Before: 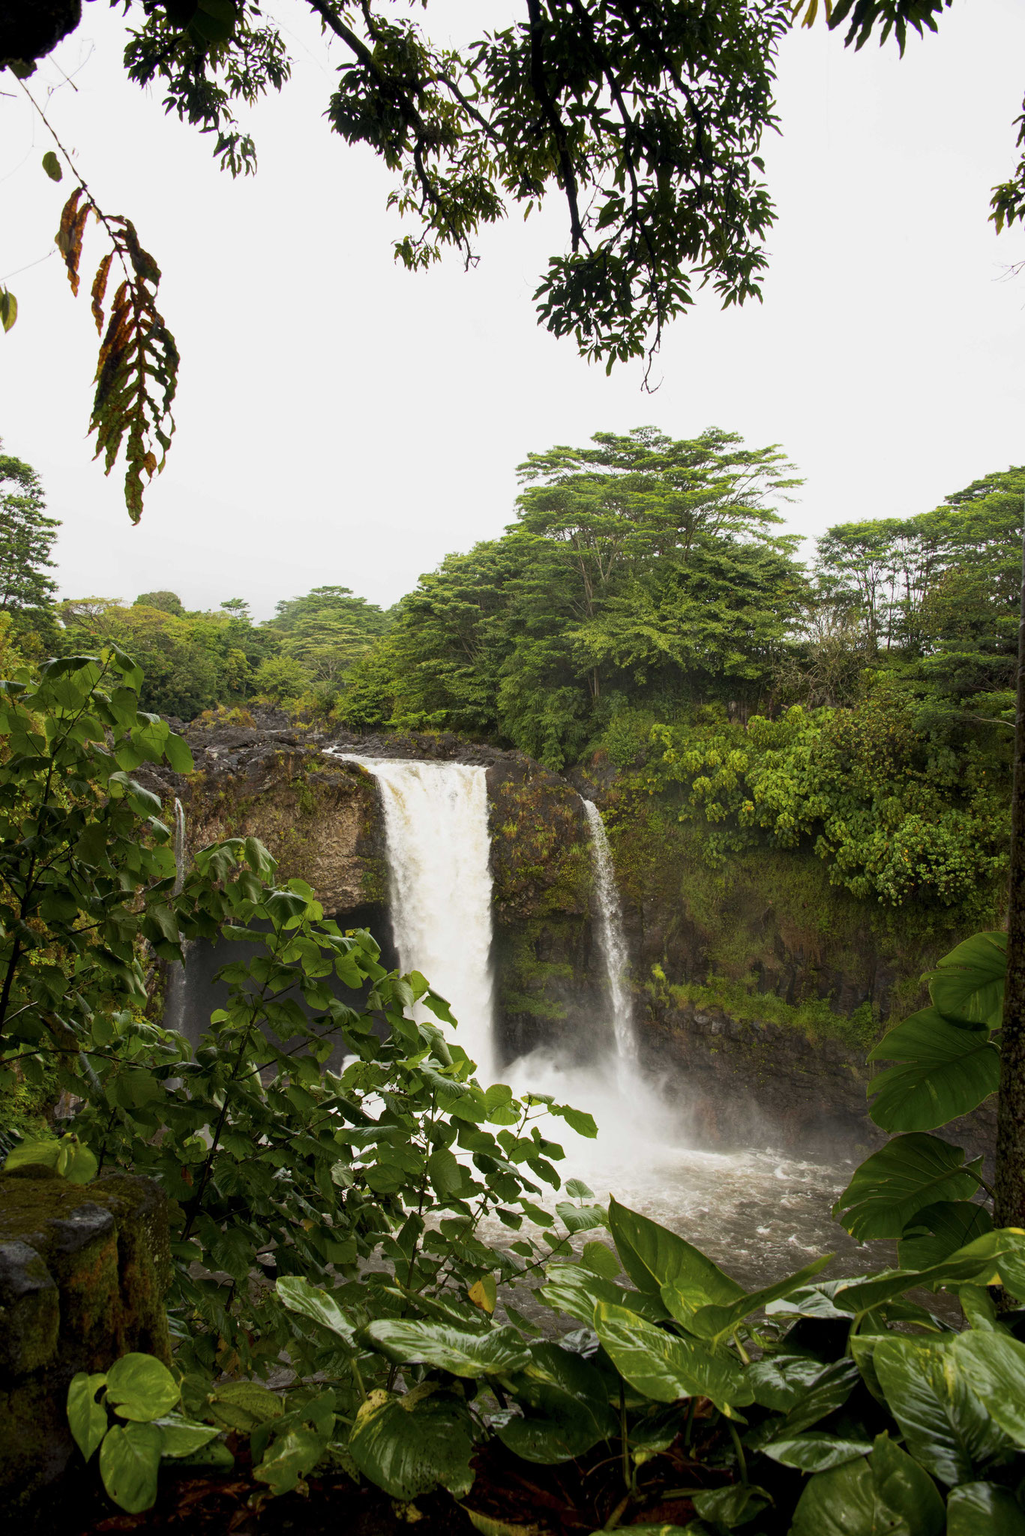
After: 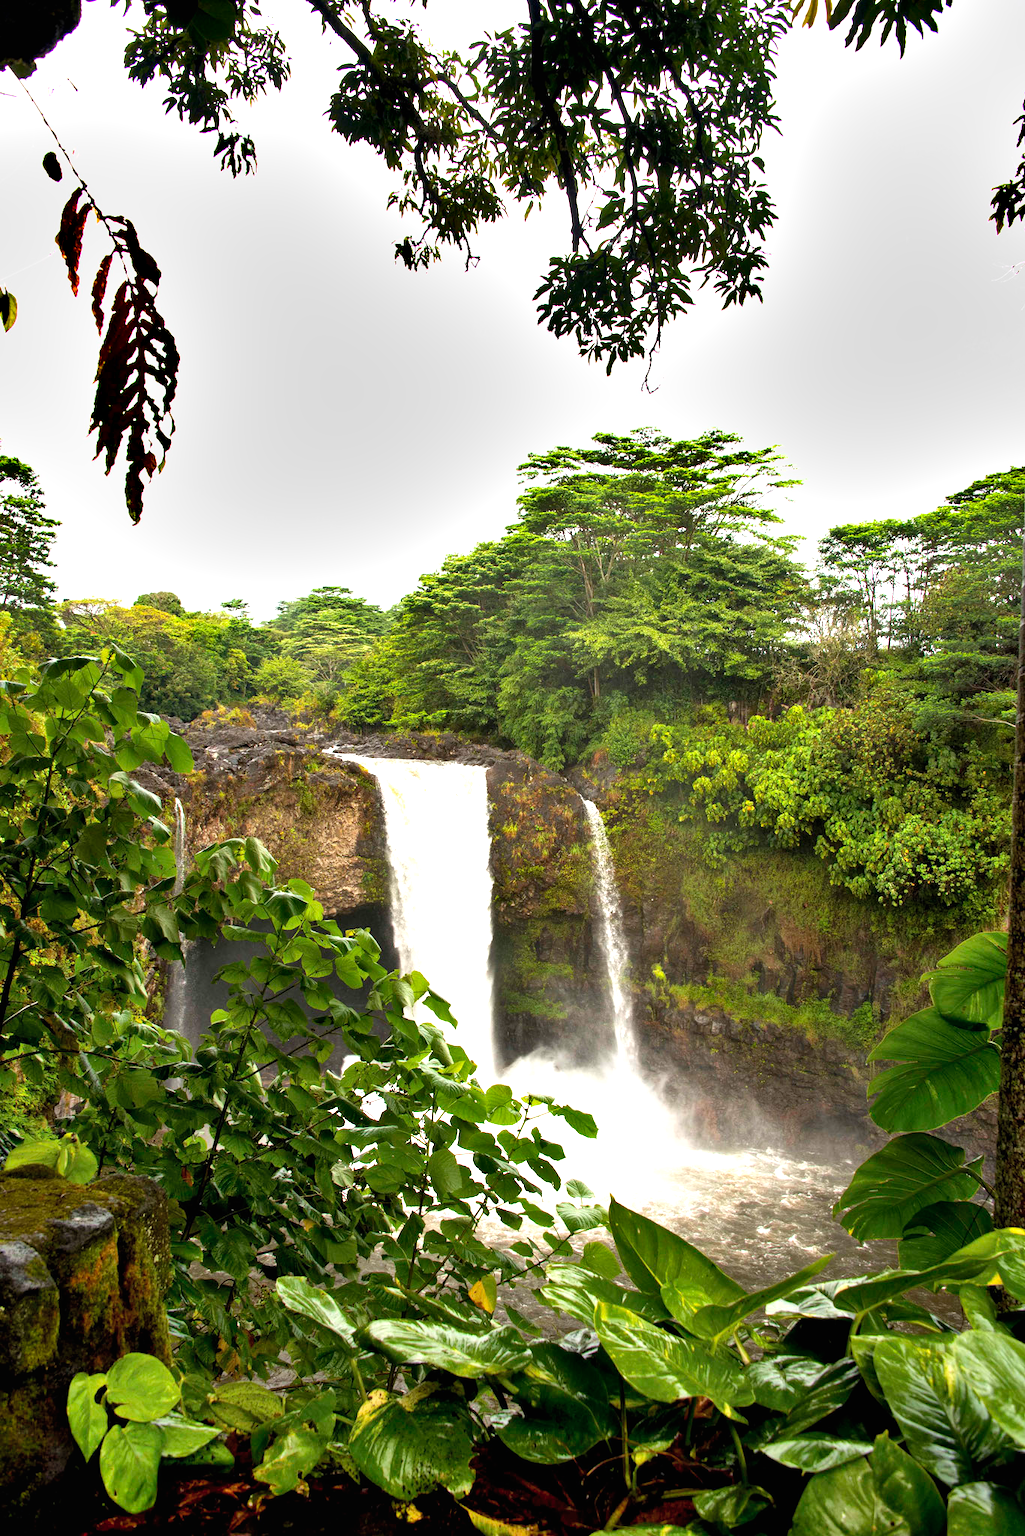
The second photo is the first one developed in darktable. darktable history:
exposure: black level correction 0, exposure 1.102 EV, compensate highlight preservation false
shadows and highlights: soften with gaussian
